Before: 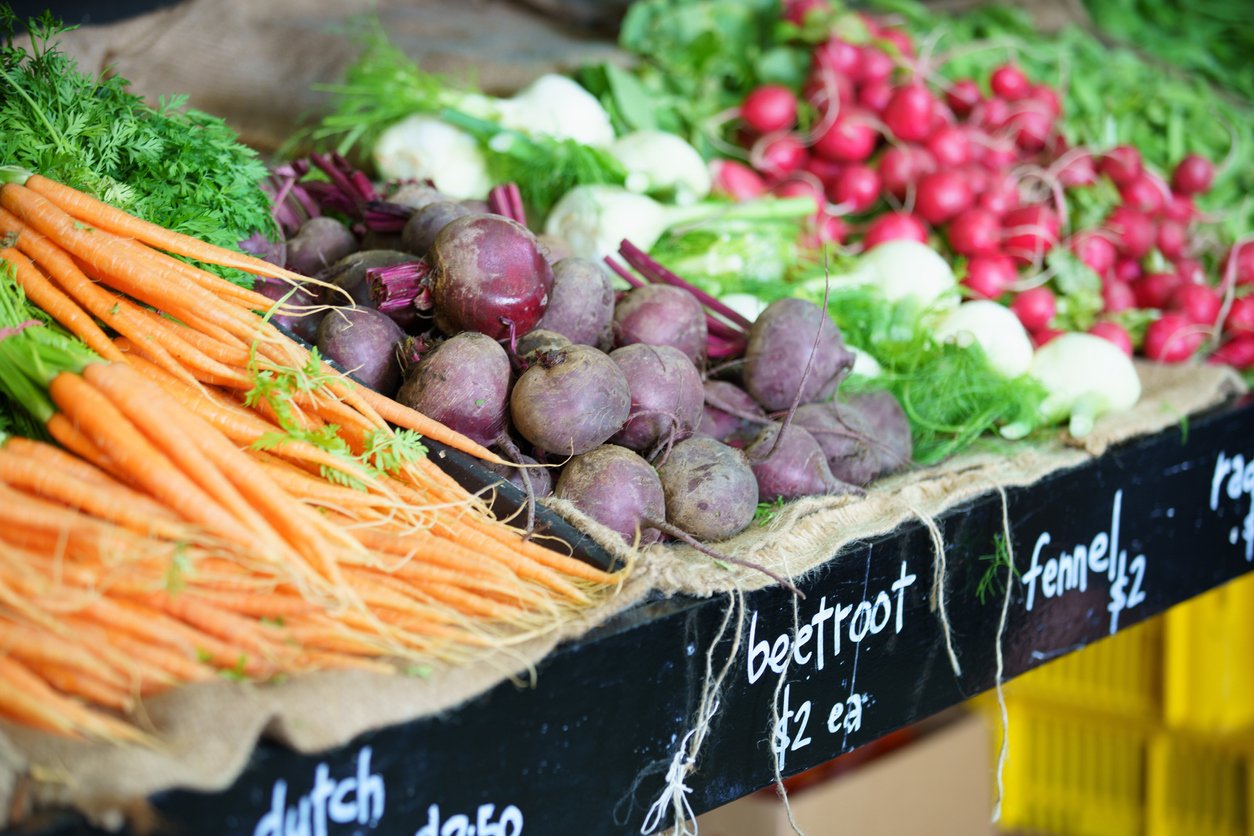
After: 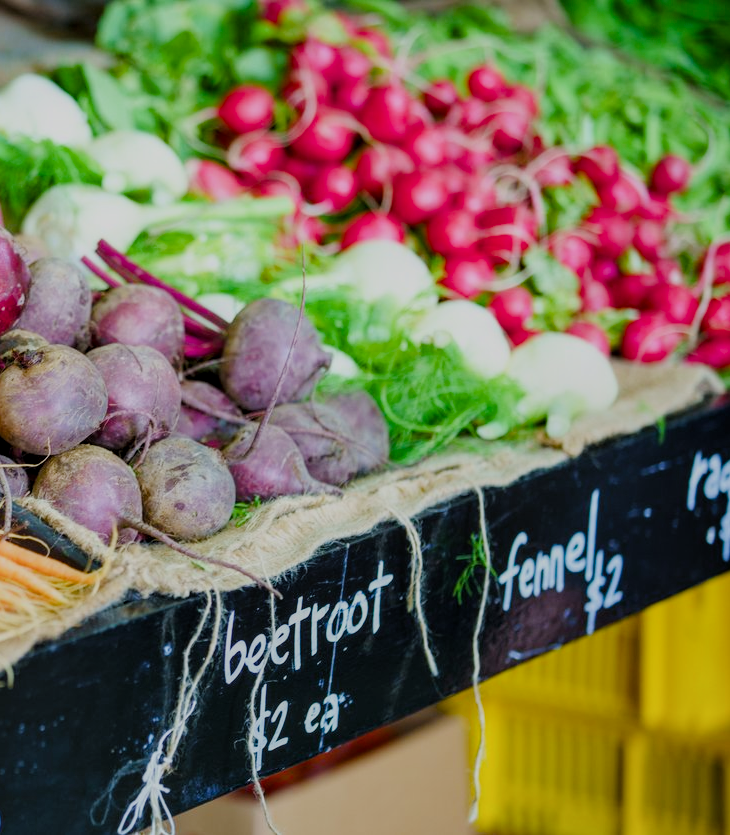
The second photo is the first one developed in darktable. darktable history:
local contrast: on, module defaults
color balance rgb: global offset › luminance 0.701%, perceptual saturation grading › global saturation 20%, perceptual saturation grading › highlights -25.174%, perceptual saturation grading › shadows 49.241%, global vibrance 20%
crop: left 41.773%
filmic rgb: black relative exposure -6.91 EV, white relative exposure 5.59 EV, hardness 2.84
